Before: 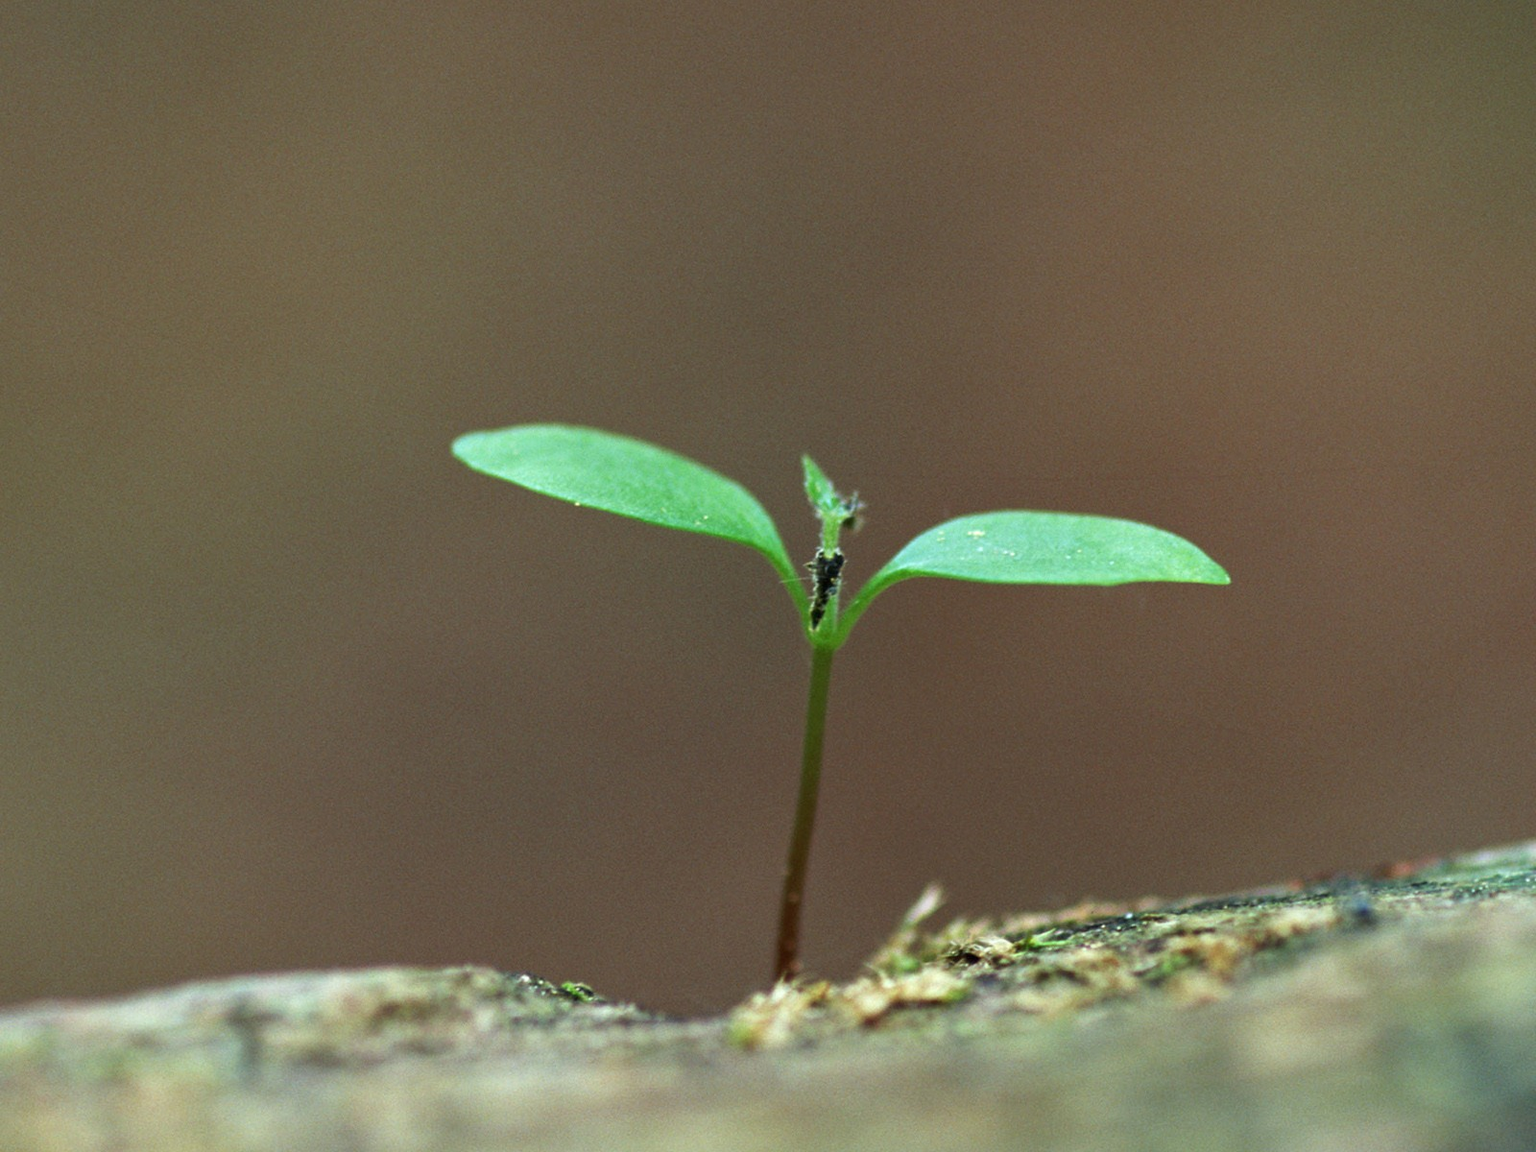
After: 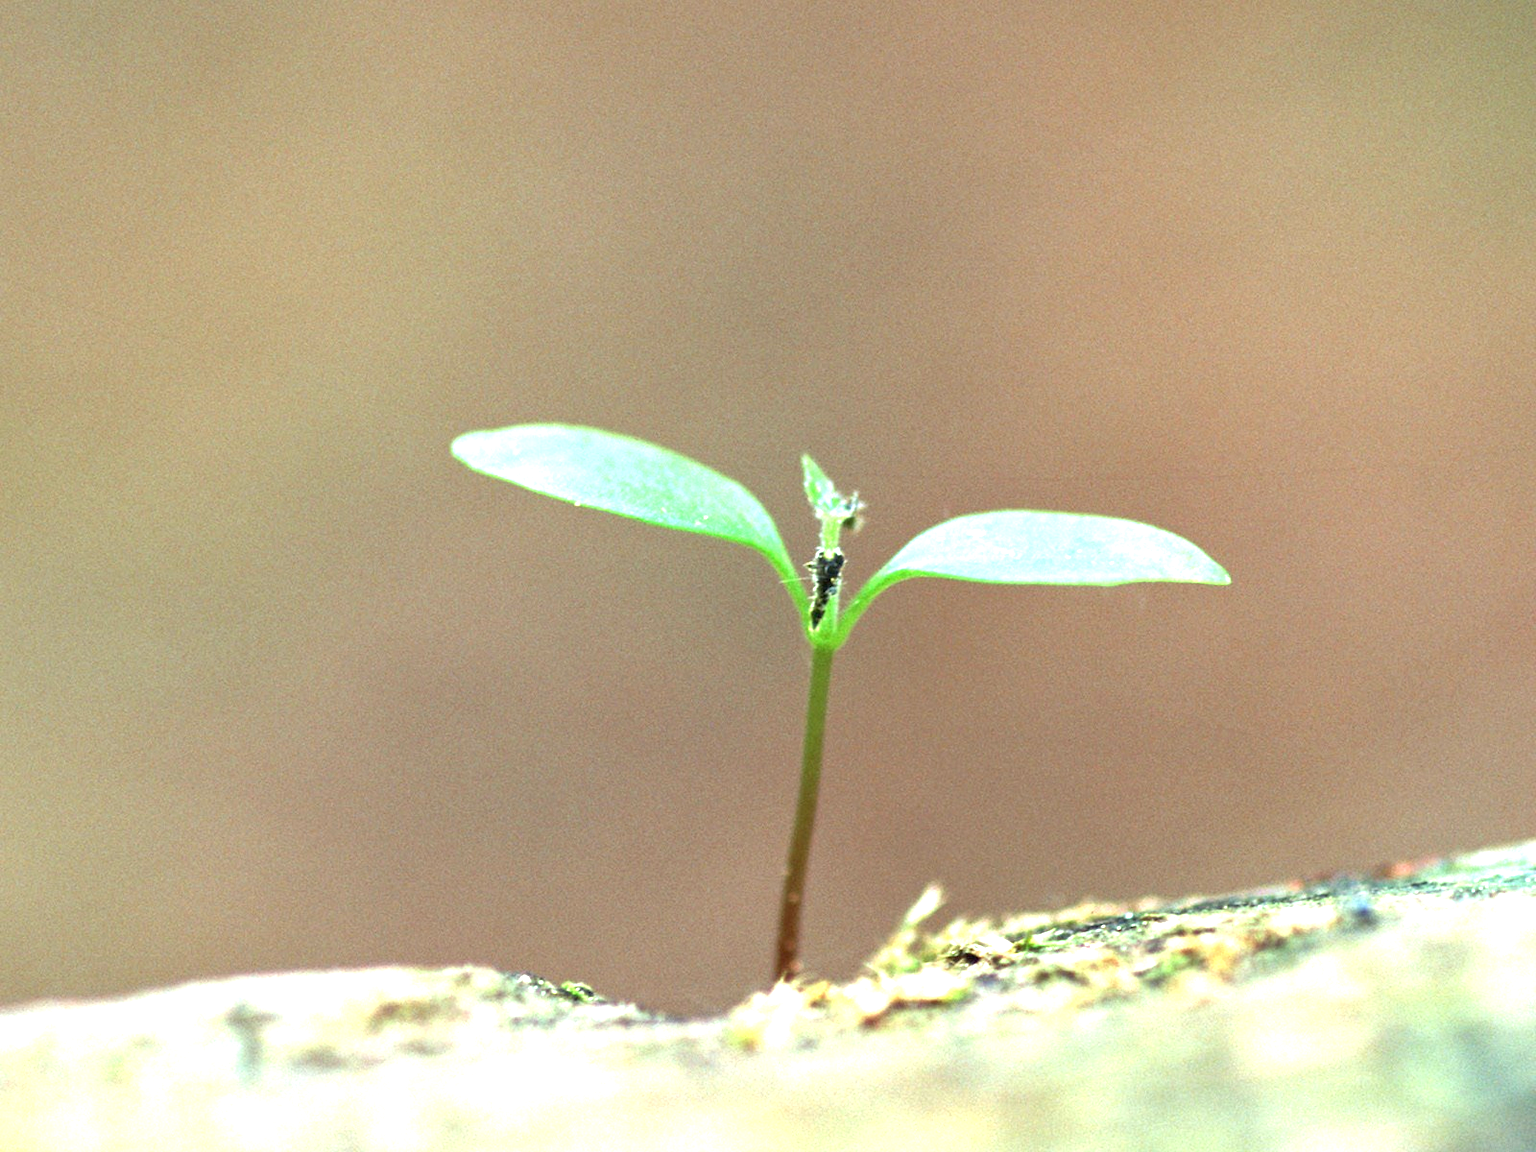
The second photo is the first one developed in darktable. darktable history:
exposure: black level correction 0, exposure 1.74 EV, compensate highlight preservation false
